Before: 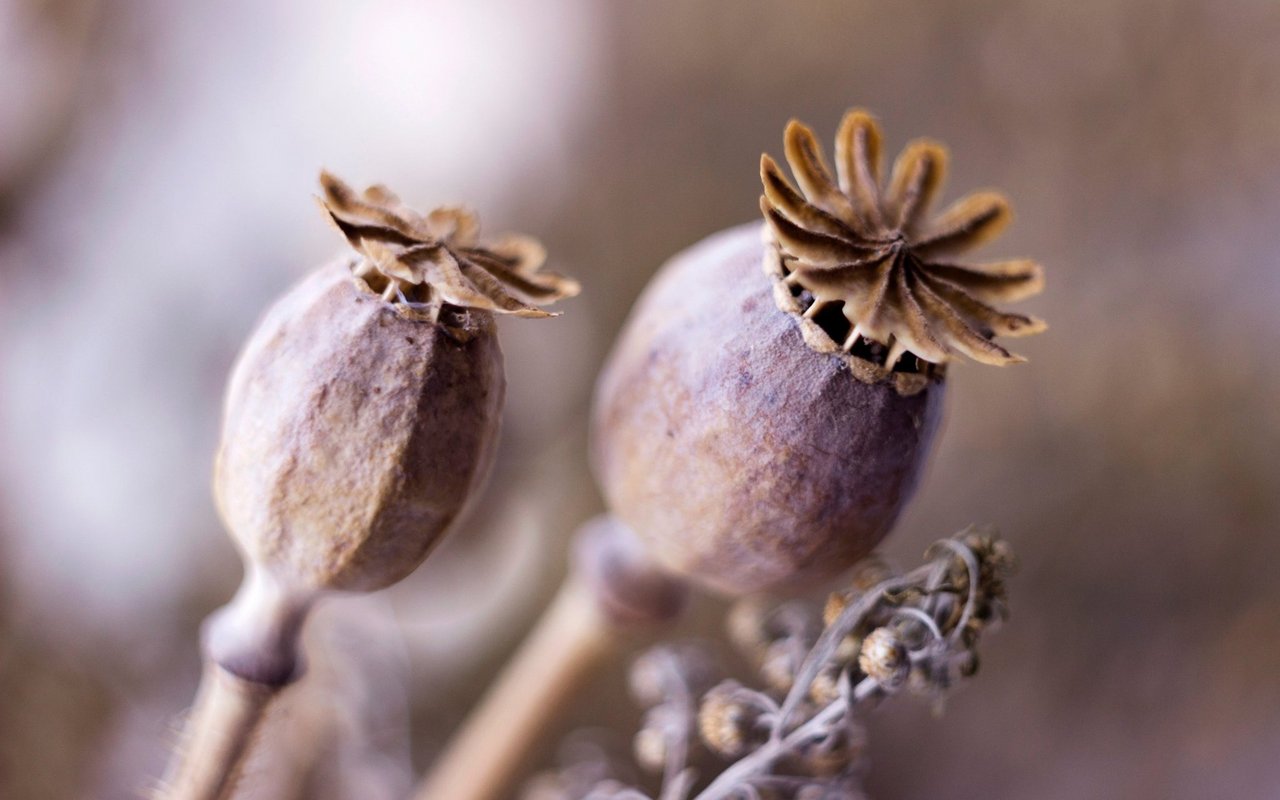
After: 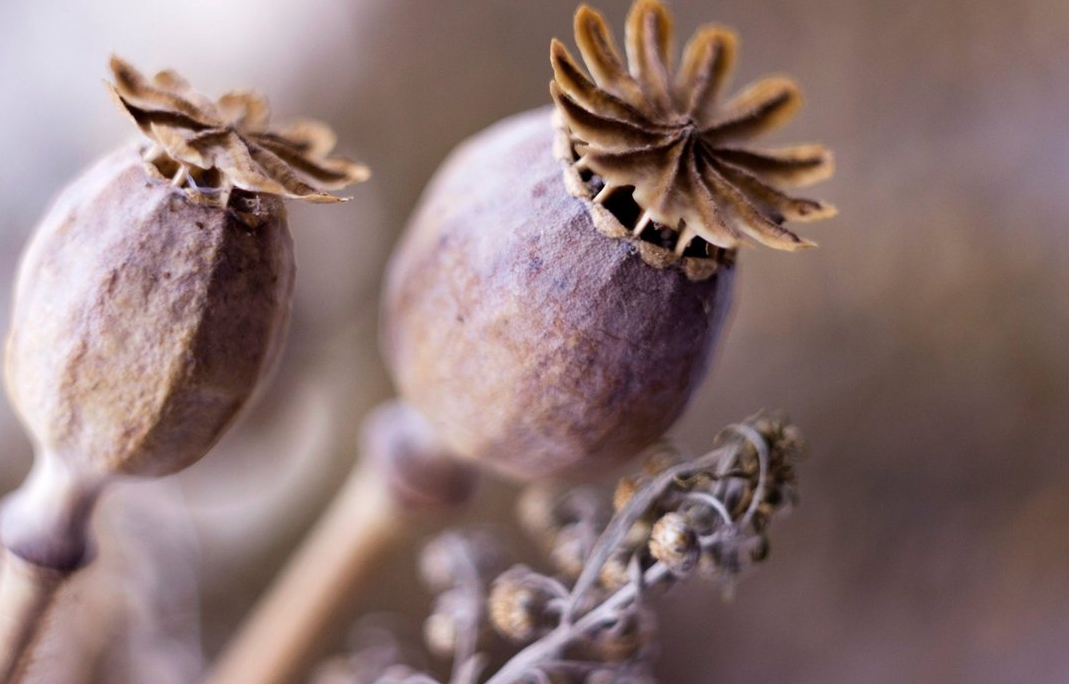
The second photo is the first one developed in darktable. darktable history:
crop: left 16.473%, top 14.495%
